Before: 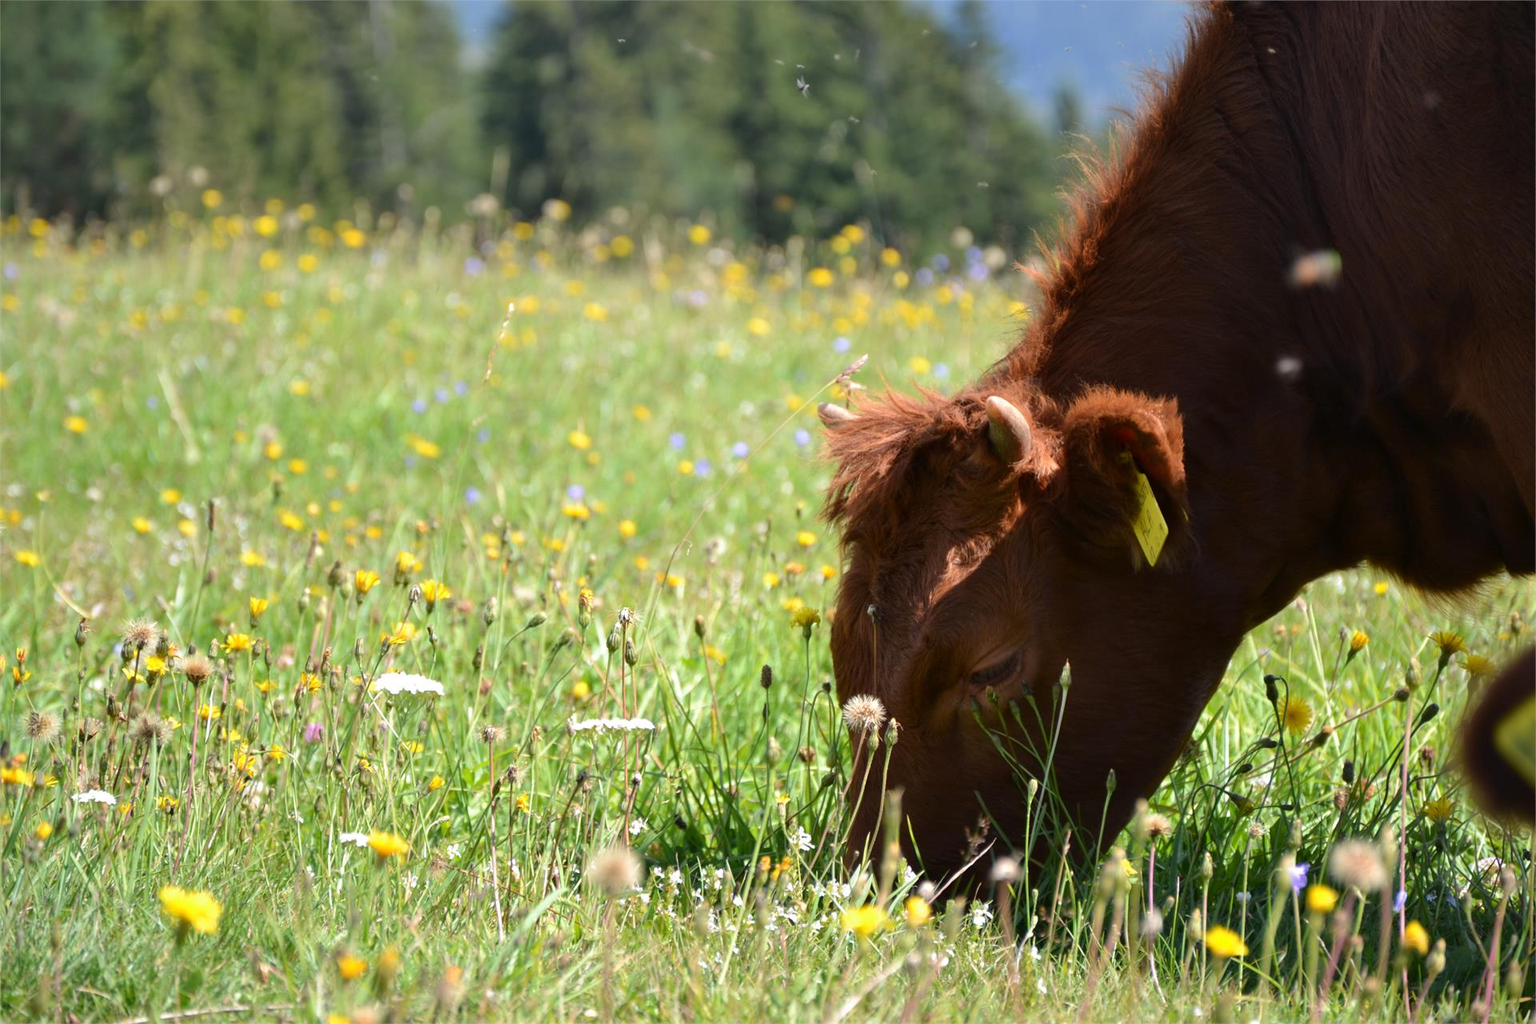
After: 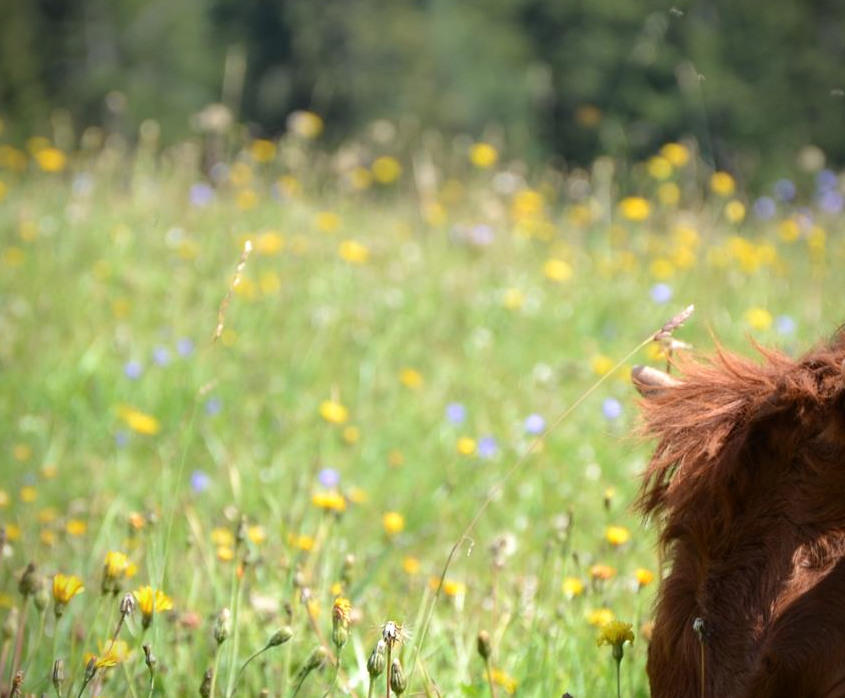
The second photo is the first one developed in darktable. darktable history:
vignetting: brightness -0.599, saturation -0.002
shadows and highlights: shadows -10.05, white point adjustment 1.48, highlights 9.06
crop: left 20.405%, top 10.827%, right 35.552%, bottom 34.583%
